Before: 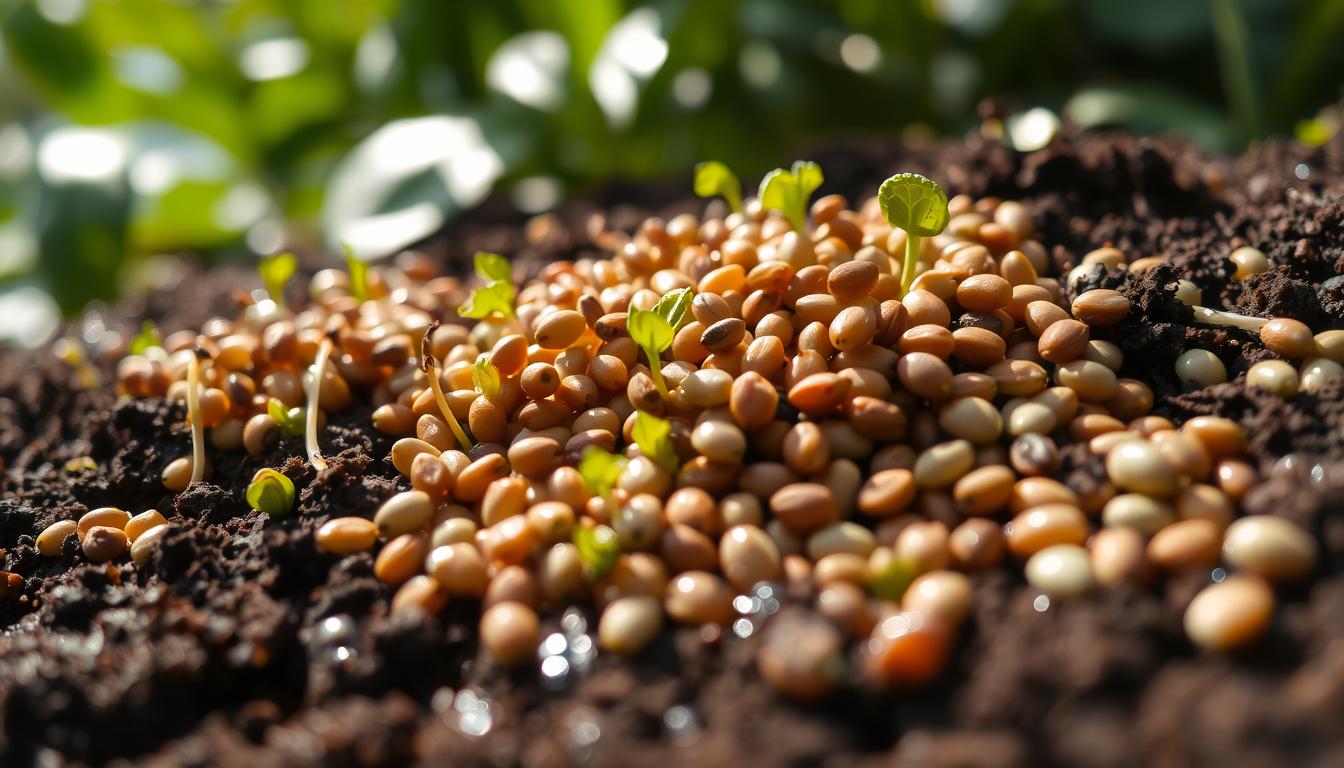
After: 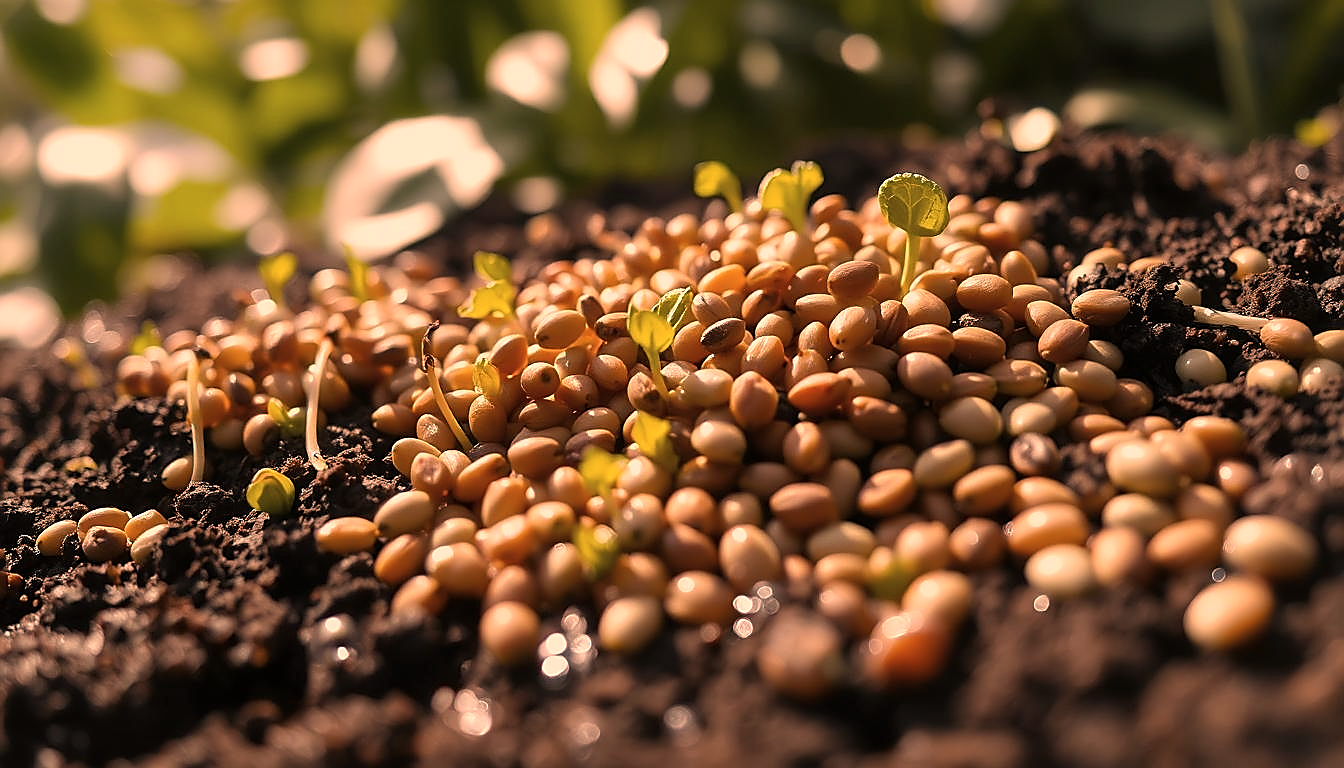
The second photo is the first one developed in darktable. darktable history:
sharpen: radius 1.386, amount 1.254, threshold 0.674
color correction: highlights a* 39.78, highlights b* 39.67, saturation 0.69
